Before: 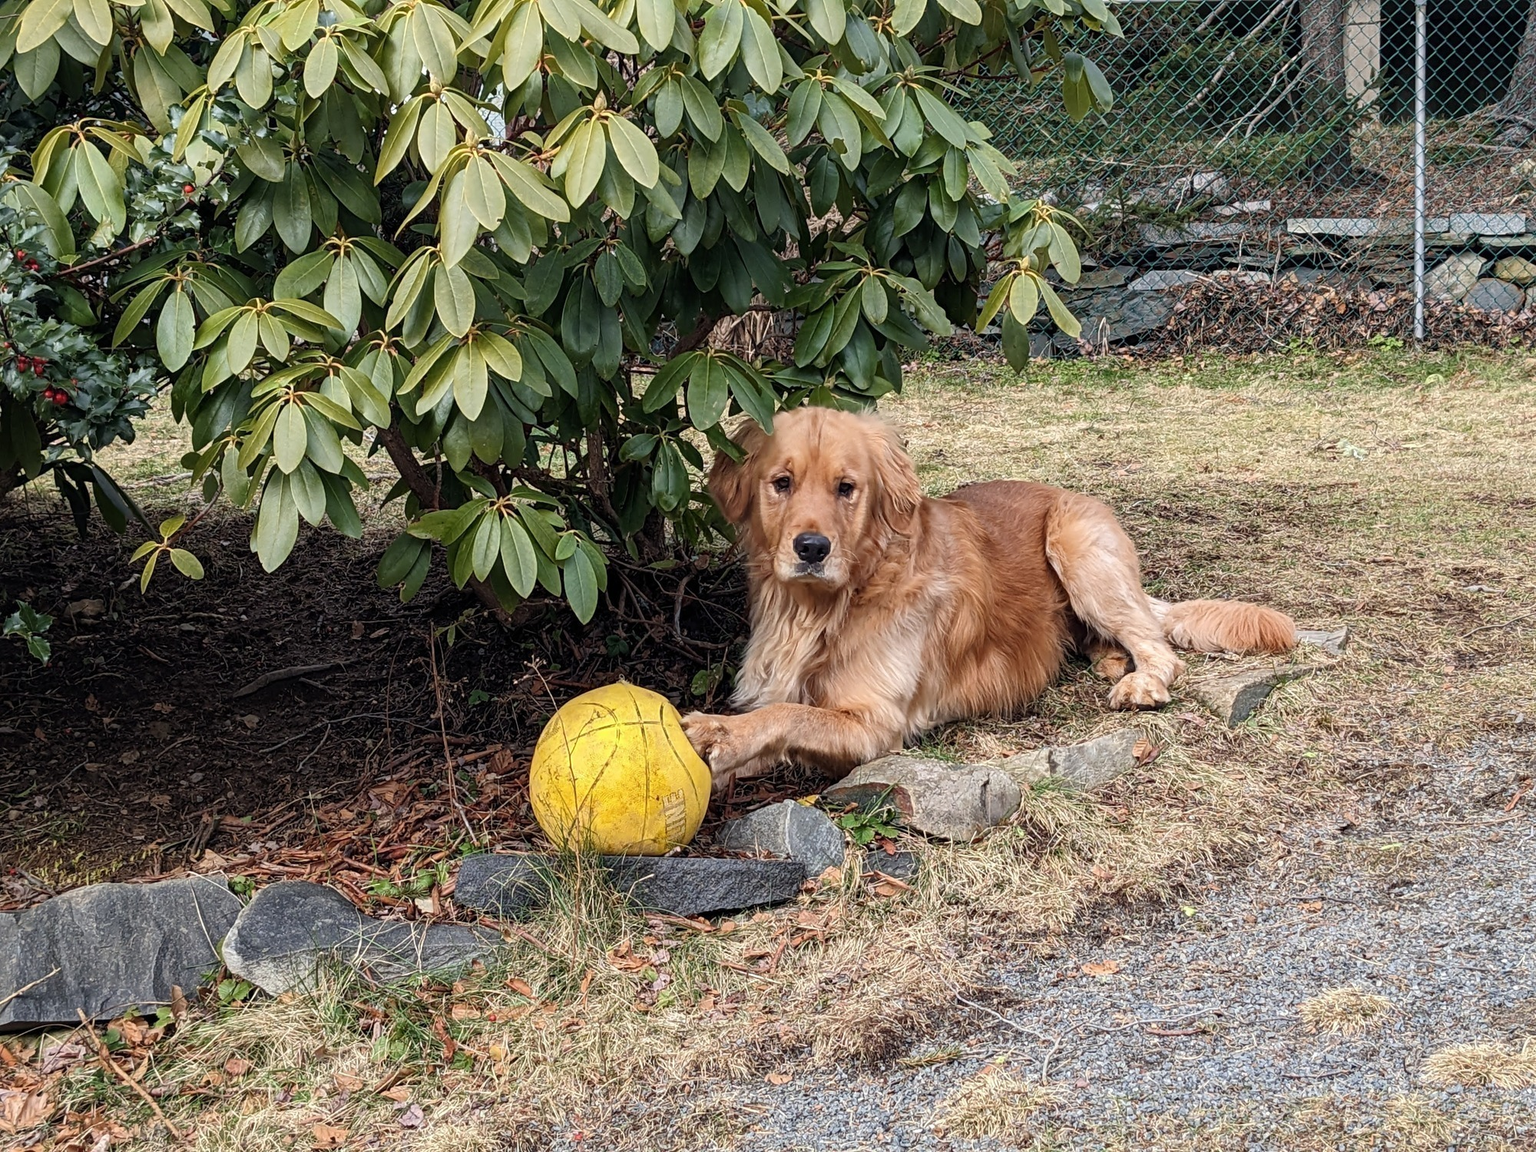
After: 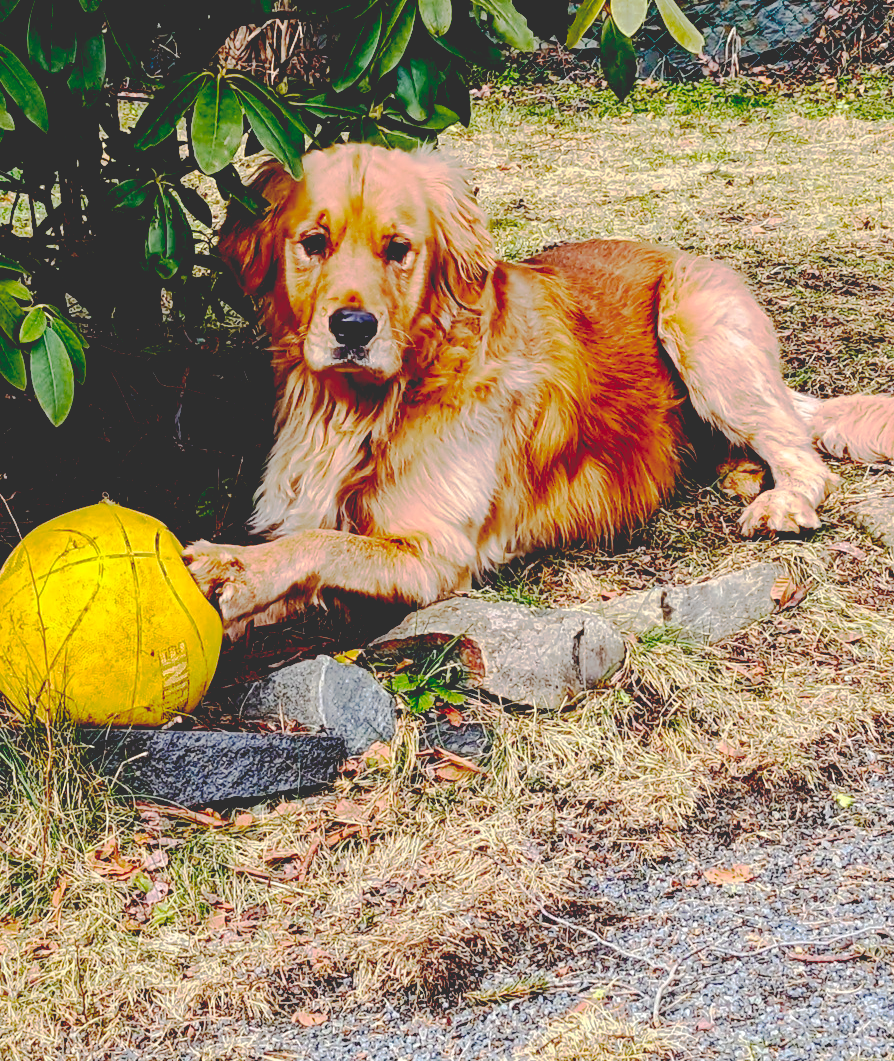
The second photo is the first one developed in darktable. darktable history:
color balance rgb: linear chroma grading › global chroma 8.497%, perceptual saturation grading › global saturation 30.744%, perceptual brilliance grading › global brilliance -17.079%, perceptual brilliance grading › highlights 28.901%, contrast -19.372%
crop: left 35.235%, top 25.772%, right 20.02%, bottom 3.433%
base curve: curves: ch0 [(0.065, 0.026) (0.236, 0.358) (0.53, 0.546) (0.777, 0.841) (0.924, 0.992)], preserve colors none
